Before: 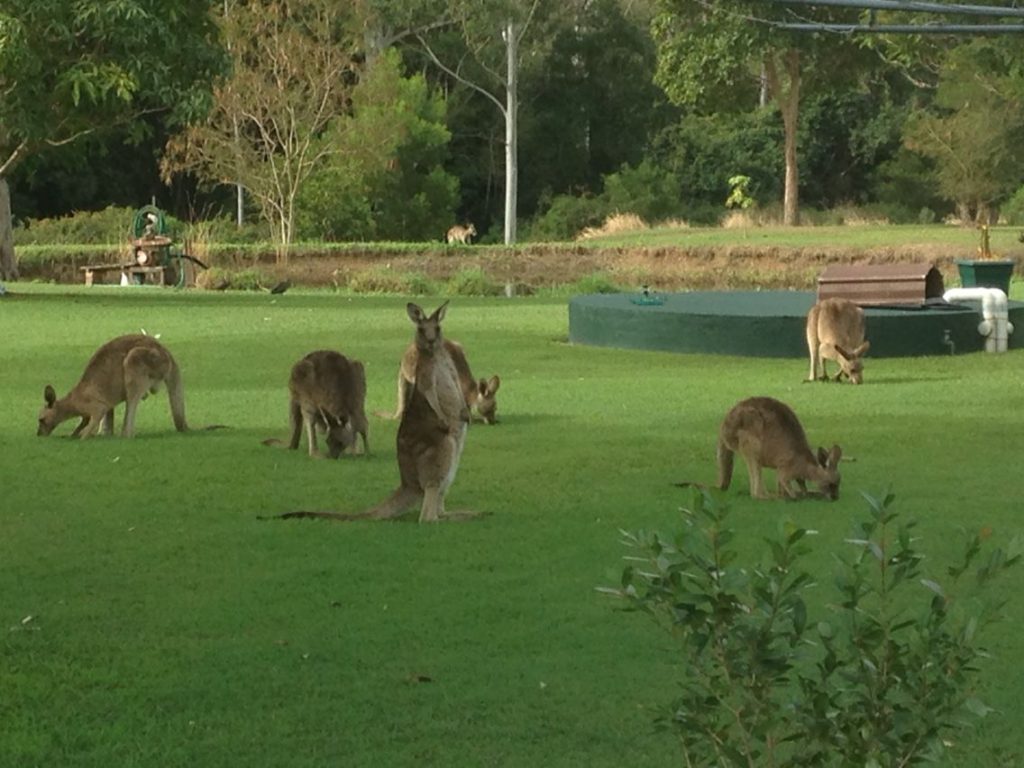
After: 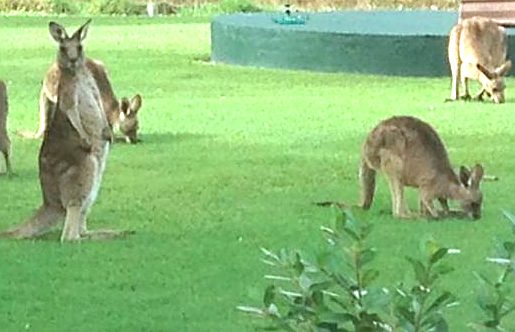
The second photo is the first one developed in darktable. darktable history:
crop: left 35.03%, top 36.625%, right 14.663%, bottom 20.057%
sharpen: amount 0.575
exposure: black level correction 0, exposure 1.55 EV, compensate exposure bias true, compensate highlight preservation false
color calibration: x 0.37, y 0.382, temperature 4313.32 K
